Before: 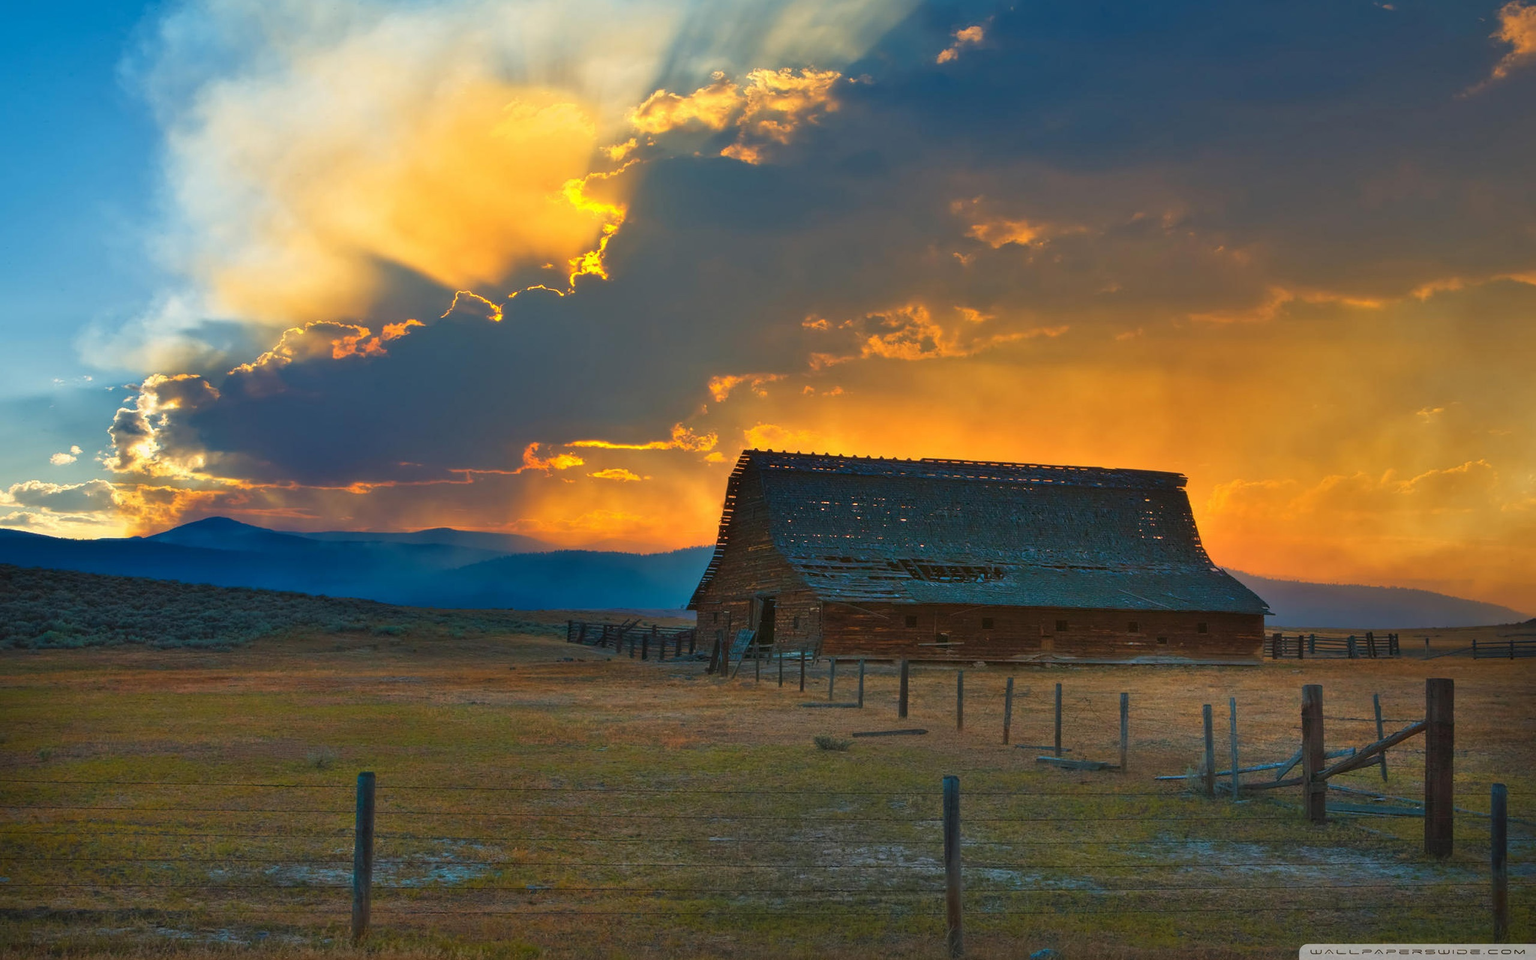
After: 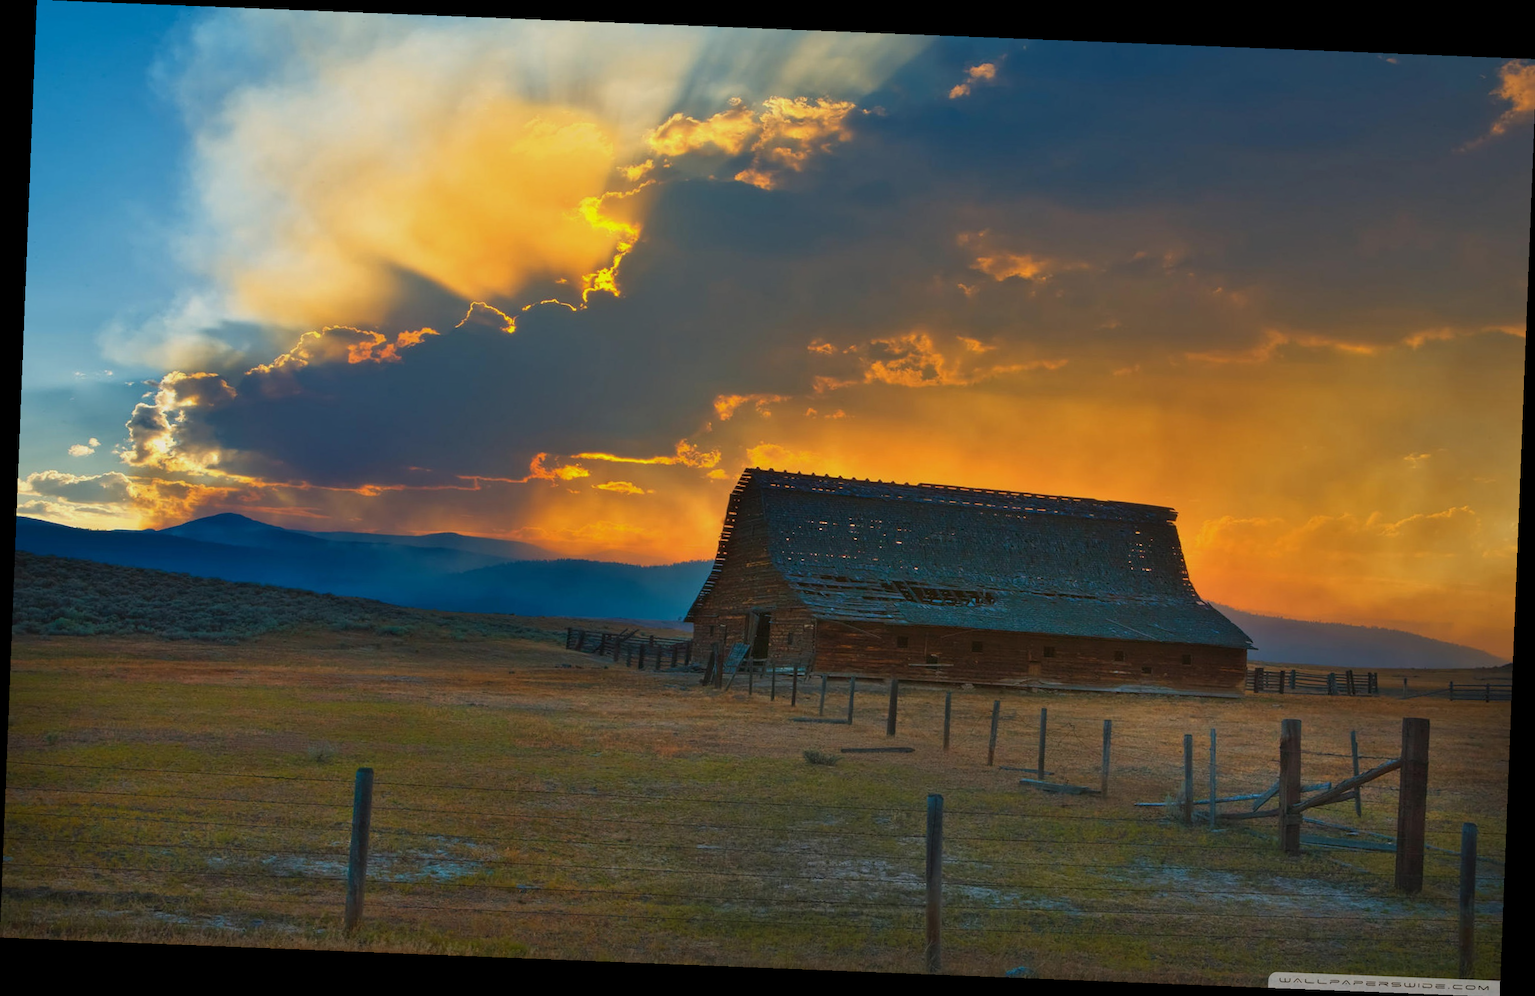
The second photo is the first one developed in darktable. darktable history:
exposure: exposure -0.242 EV, compensate highlight preservation false
rotate and perspective: rotation 2.27°, automatic cropping off
